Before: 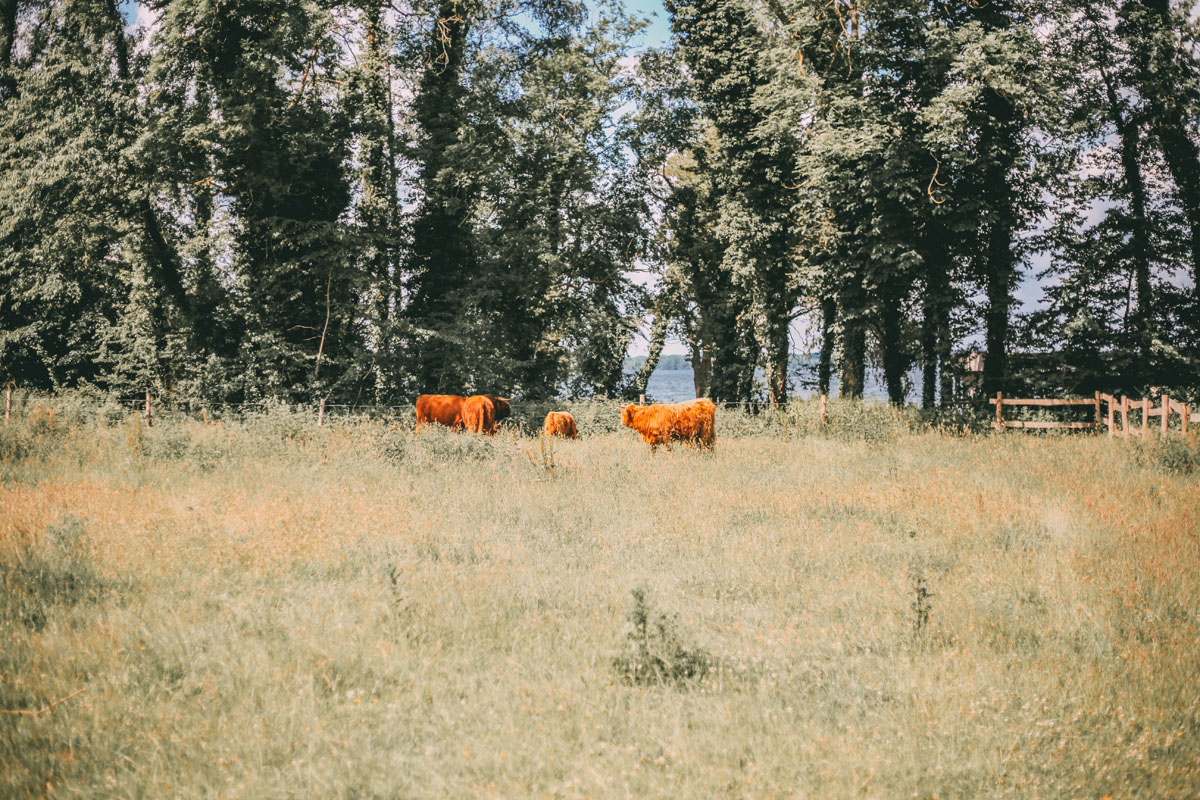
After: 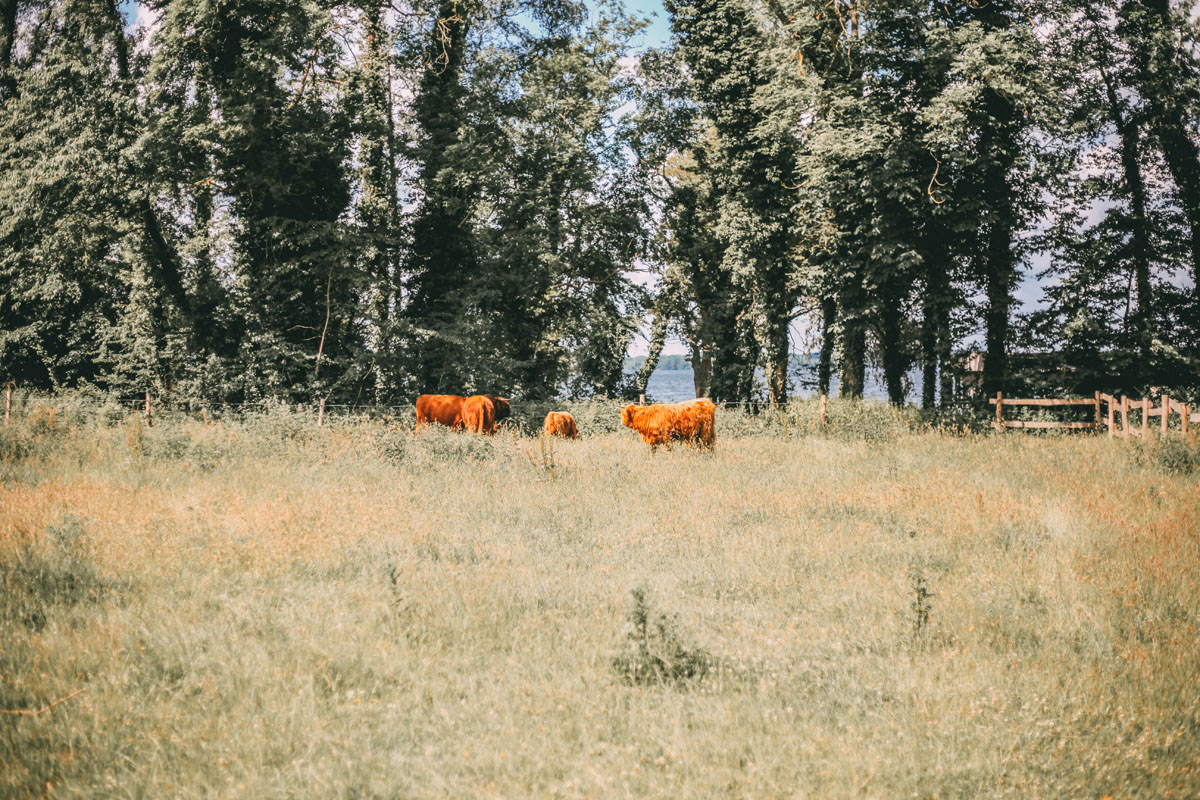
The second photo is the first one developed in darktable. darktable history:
local contrast: highlights 105%, shadows 98%, detail 119%, midtone range 0.2
